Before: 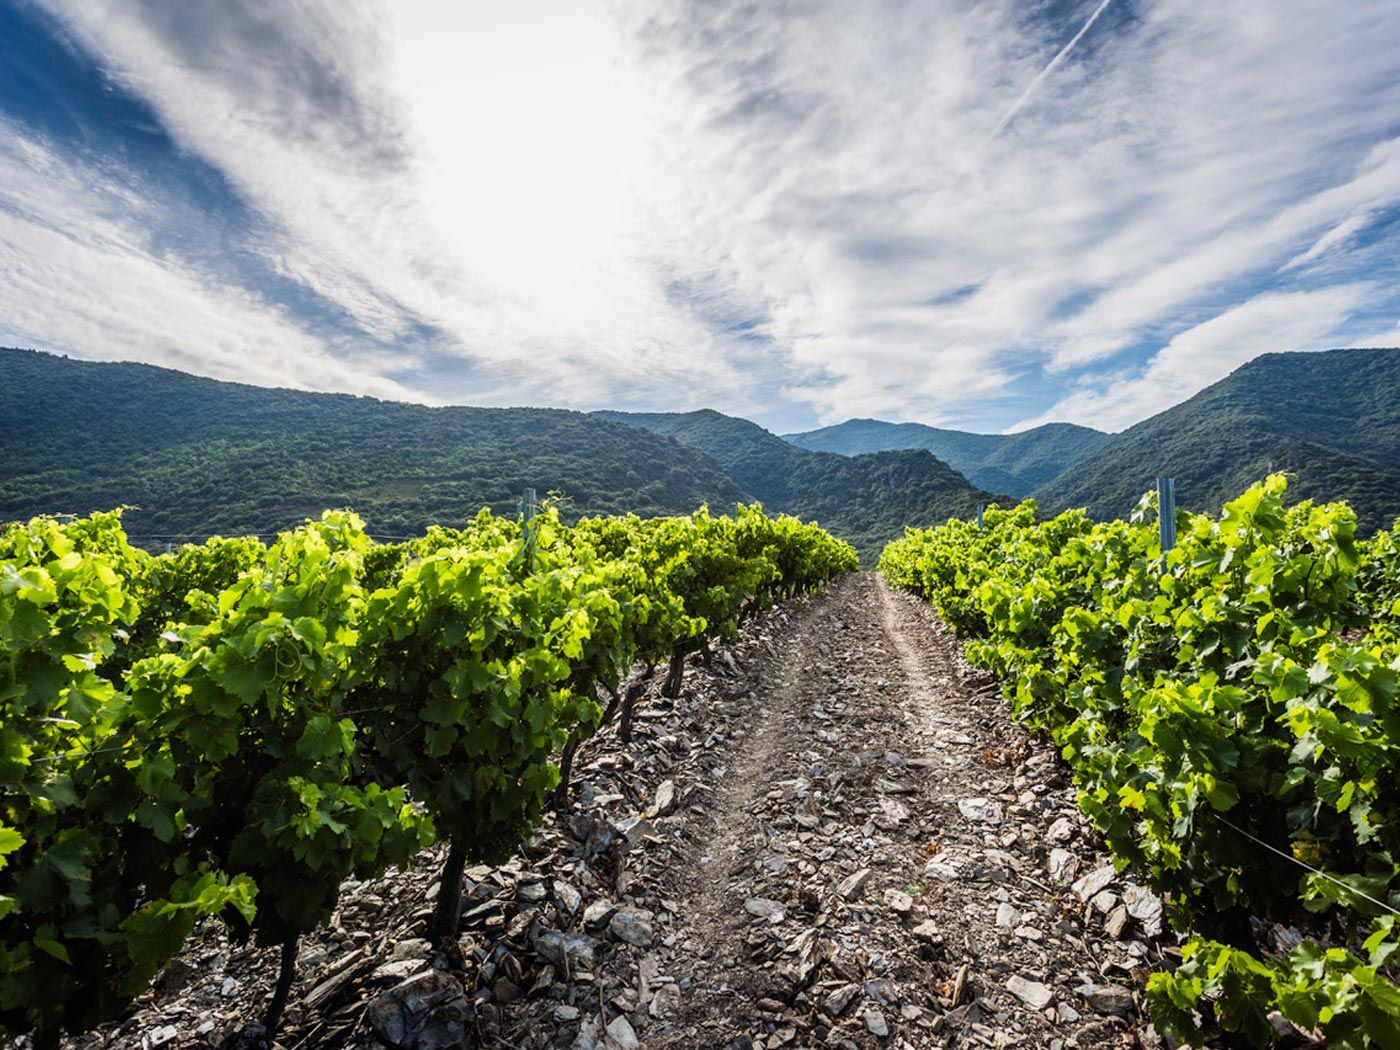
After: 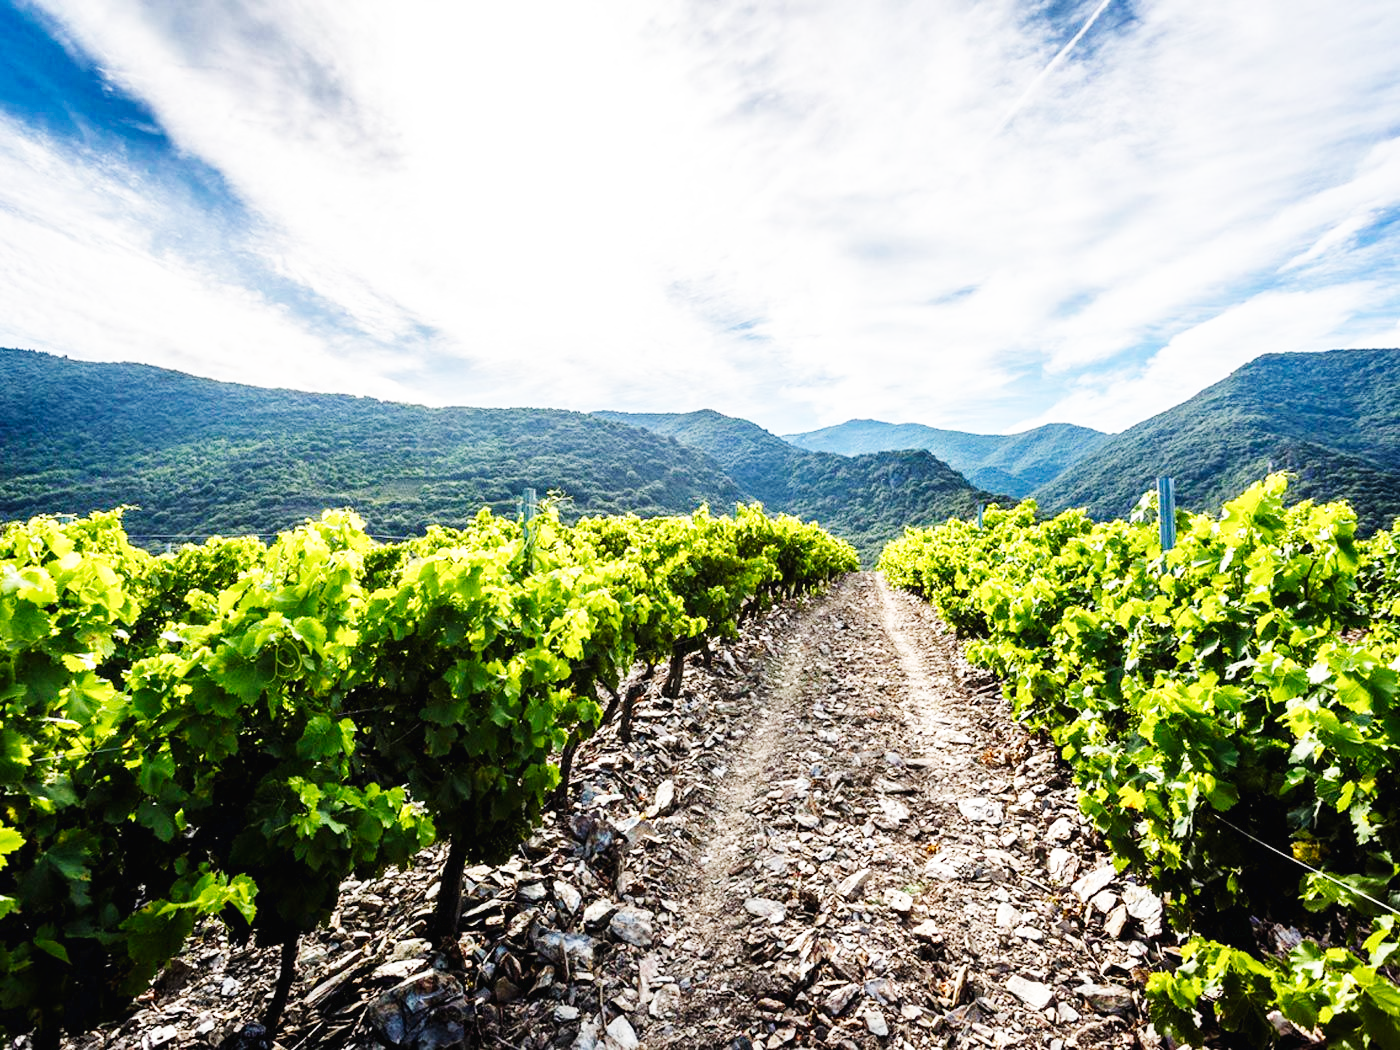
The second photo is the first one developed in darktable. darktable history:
base curve: curves: ch0 [(0, 0.003) (0.001, 0.002) (0.006, 0.004) (0.02, 0.022) (0.048, 0.086) (0.094, 0.234) (0.162, 0.431) (0.258, 0.629) (0.385, 0.8) (0.548, 0.918) (0.751, 0.988) (1, 1)], preserve colors none
tone equalizer: on, module defaults
